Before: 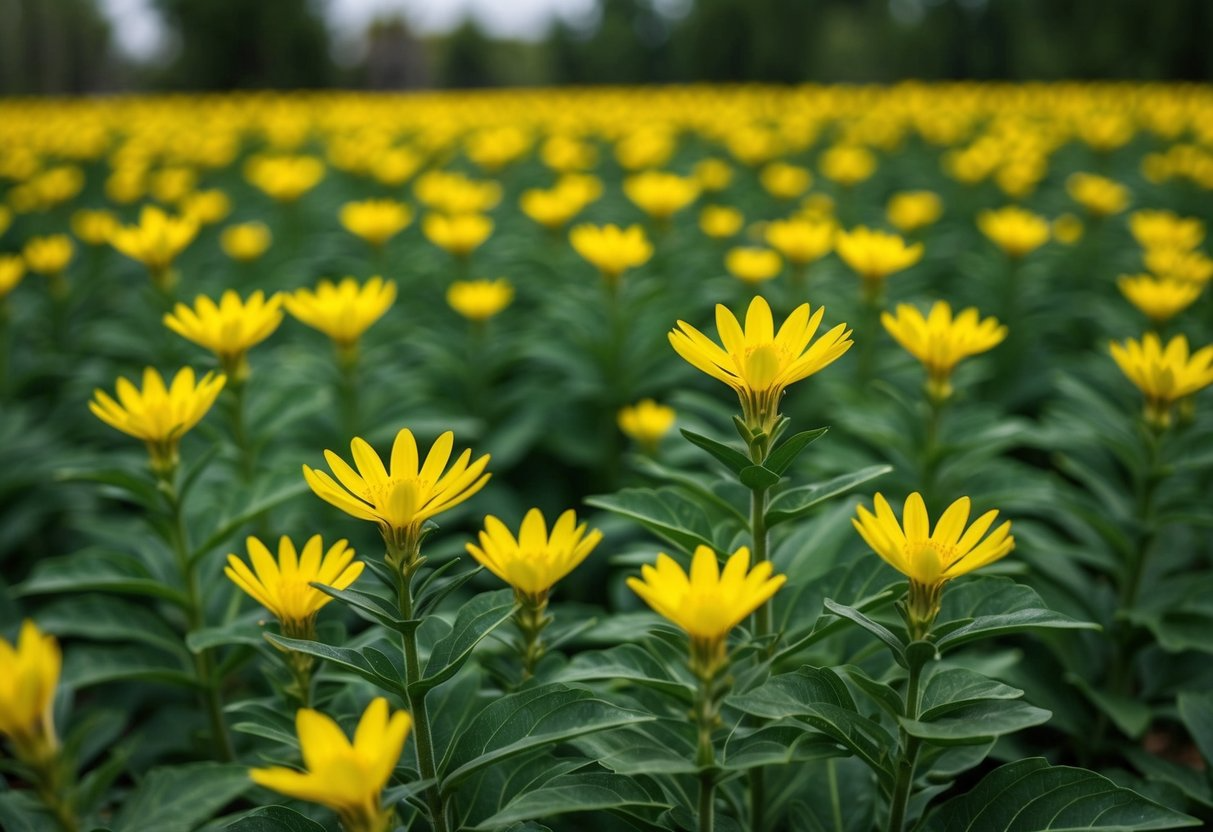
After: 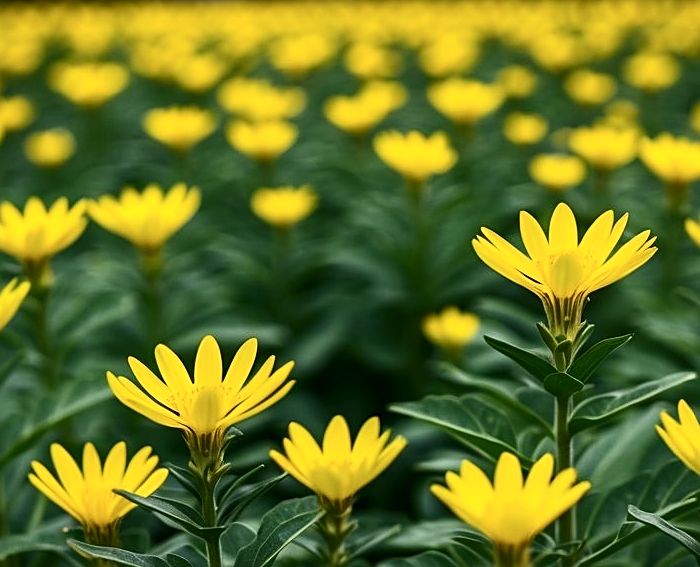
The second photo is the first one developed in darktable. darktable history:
contrast brightness saturation: contrast 0.22
sharpen: amount 0.6
crop: left 16.202%, top 11.208%, right 26.045%, bottom 20.557%
